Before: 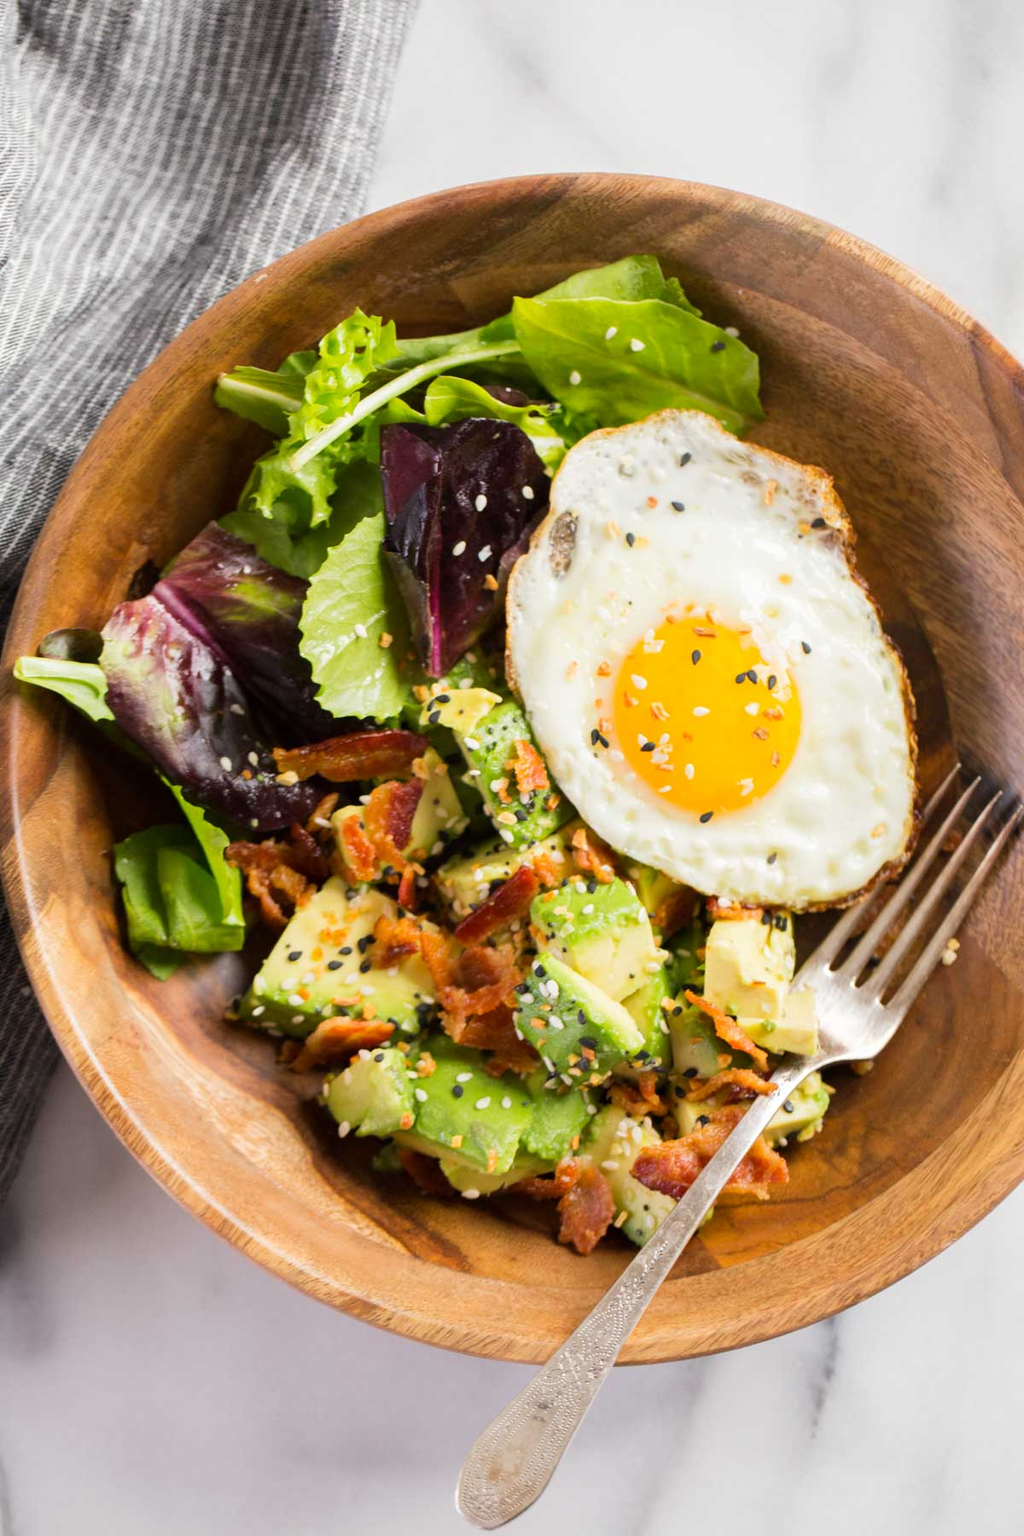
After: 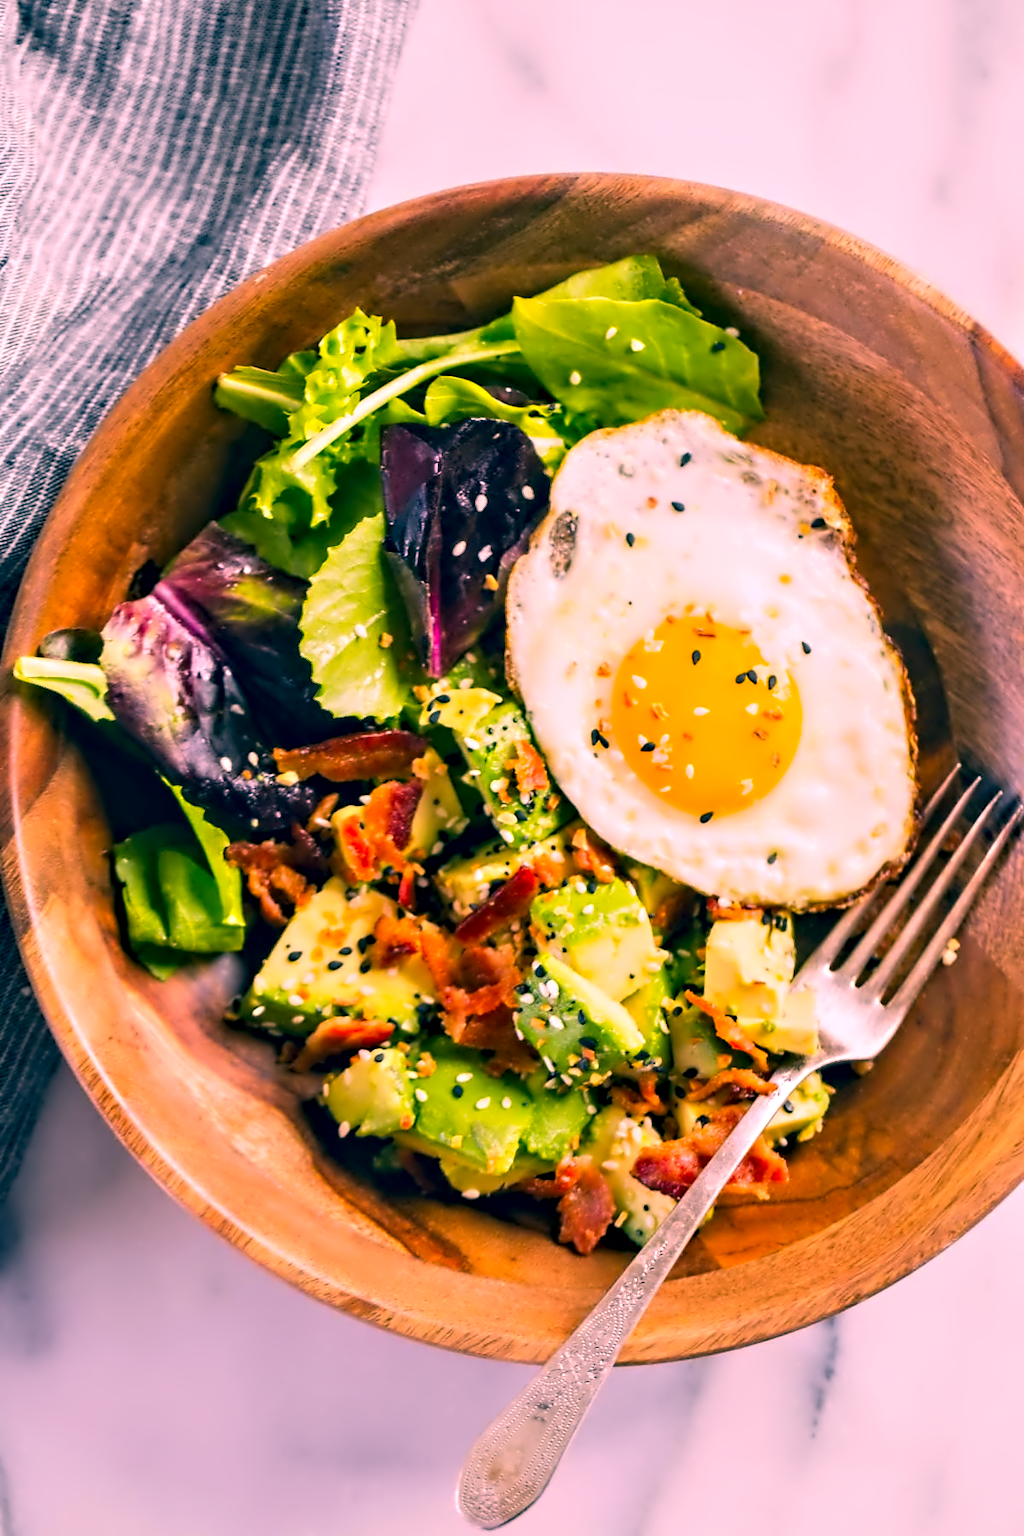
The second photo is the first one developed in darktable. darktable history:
color correction: highlights a* 17.03, highlights b* 0.205, shadows a* -15.38, shadows b* -14.56, saturation 1.5
contrast equalizer: octaves 7, y [[0.5, 0.542, 0.583, 0.625, 0.667, 0.708], [0.5 ×6], [0.5 ×6], [0, 0.033, 0.067, 0.1, 0.133, 0.167], [0, 0.05, 0.1, 0.15, 0.2, 0.25]]
